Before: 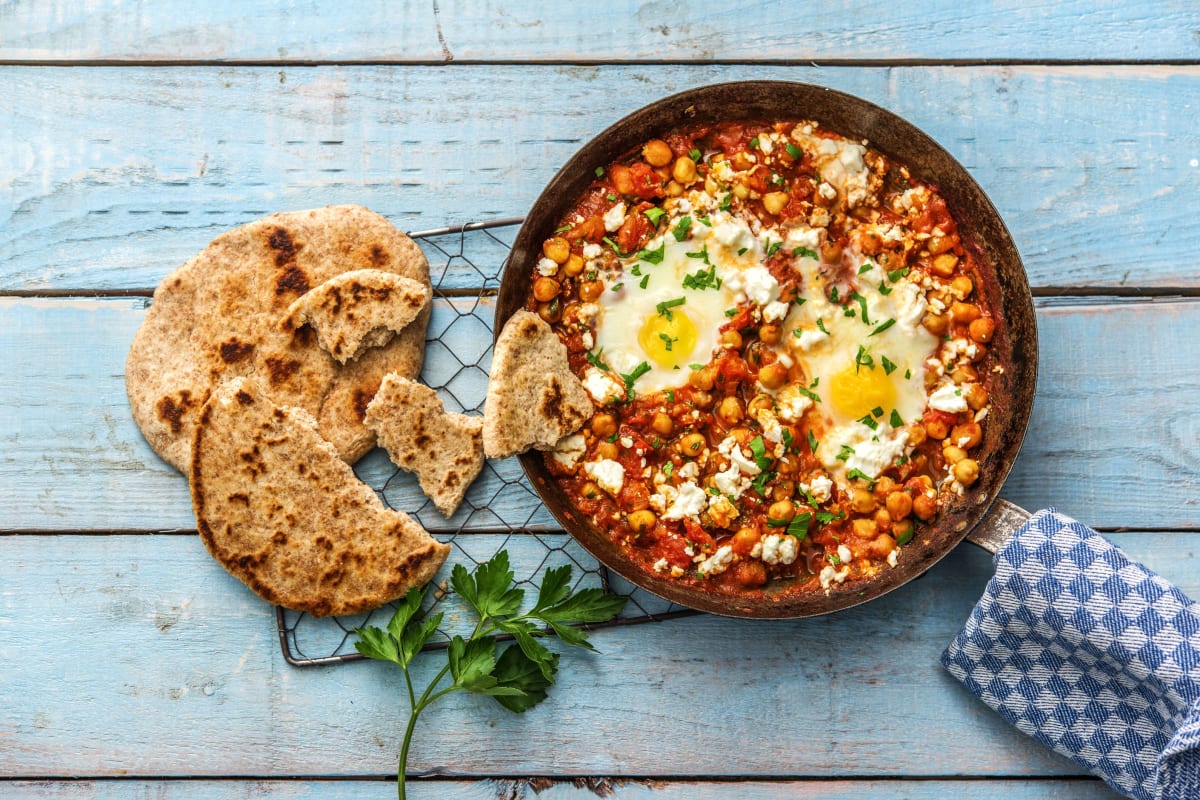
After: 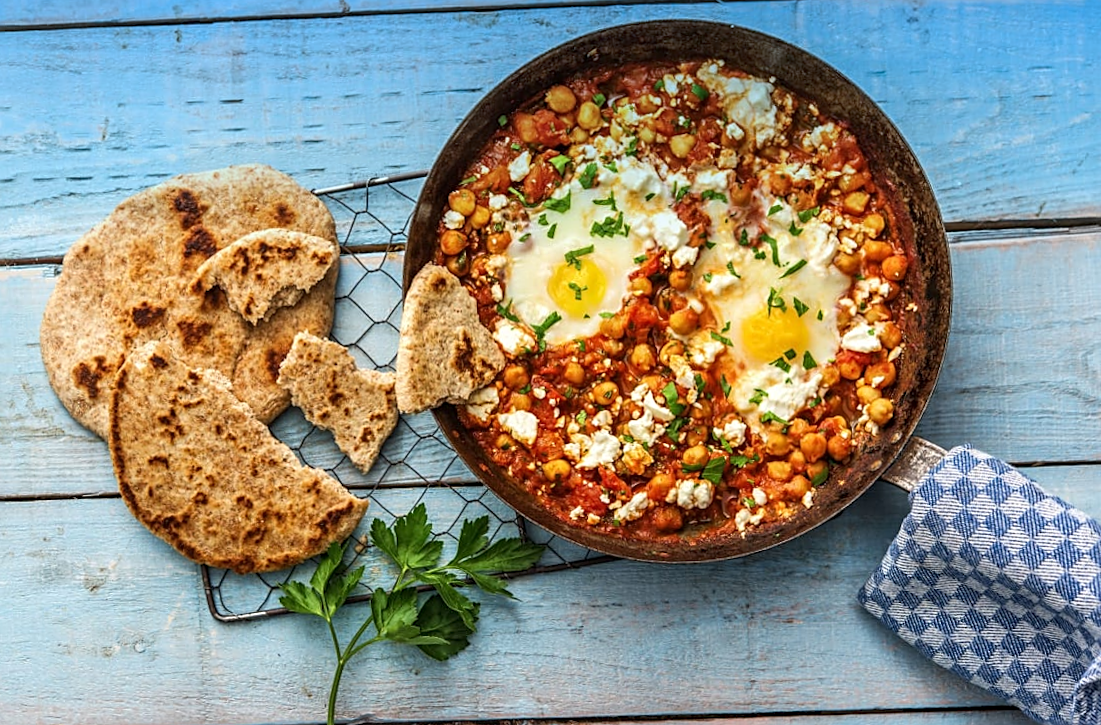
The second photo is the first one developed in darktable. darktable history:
rotate and perspective: lens shift (vertical) 0.048, lens shift (horizontal) -0.024, automatic cropping off
crop and rotate: angle 1.96°, left 5.673%, top 5.673%
graduated density: density 2.02 EV, hardness 44%, rotation 0.374°, offset 8.21, hue 208.8°, saturation 97%
sharpen: on, module defaults
